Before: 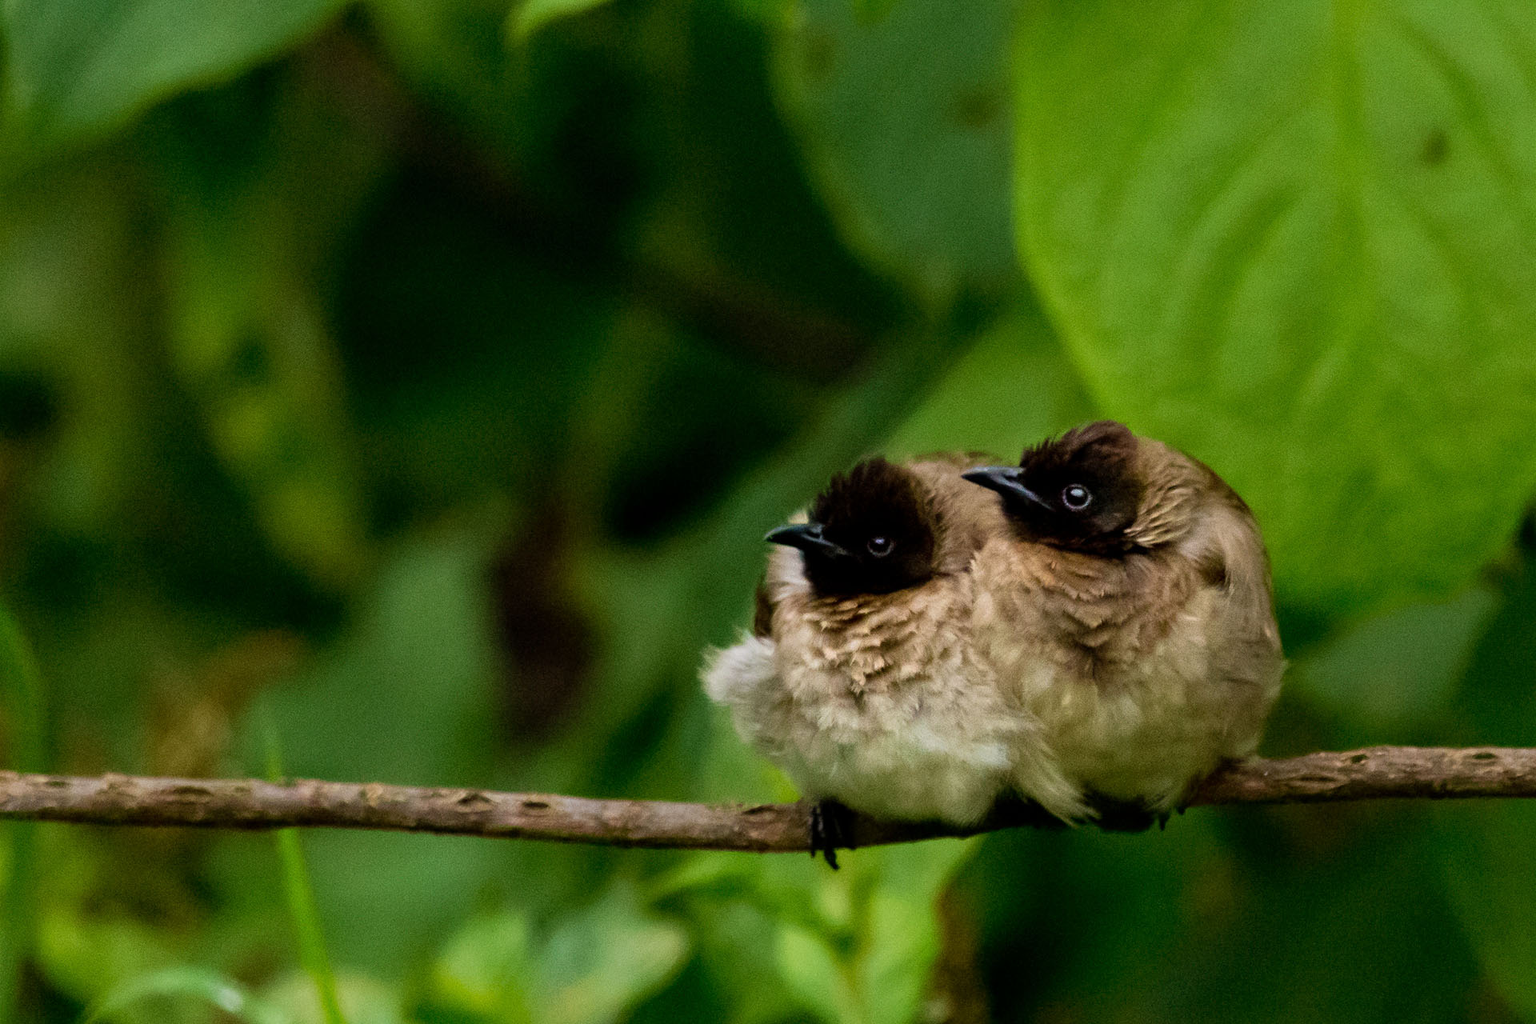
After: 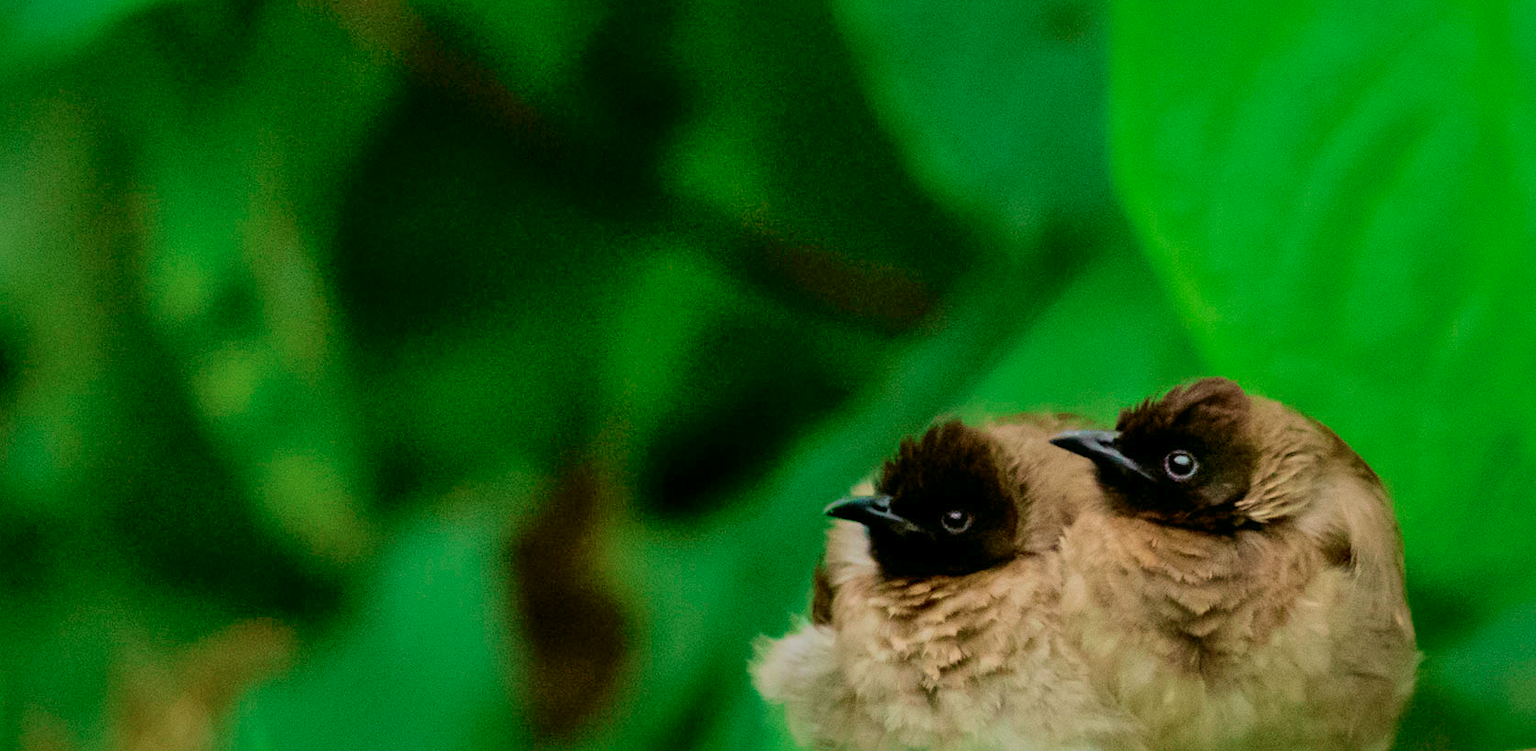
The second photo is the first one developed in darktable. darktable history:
tone curve: curves: ch0 [(0, 0) (0.402, 0.473) (0.673, 0.68) (0.899, 0.832) (0.999, 0.903)]; ch1 [(0, 0) (0.379, 0.262) (0.464, 0.425) (0.498, 0.49) (0.507, 0.5) (0.53, 0.532) (0.582, 0.583) (0.68, 0.672) (0.791, 0.748) (1, 0.896)]; ch2 [(0, 0) (0.199, 0.414) (0.438, 0.49) (0.496, 0.501) (0.515, 0.546) (0.577, 0.605) (0.632, 0.649) (0.717, 0.727) (0.845, 0.855) (0.998, 0.977)], color space Lab, independent channels, preserve colors none
shadows and highlights: on, module defaults
crop: left 2.897%, top 8.865%, right 9.649%, bottom 26.897%
